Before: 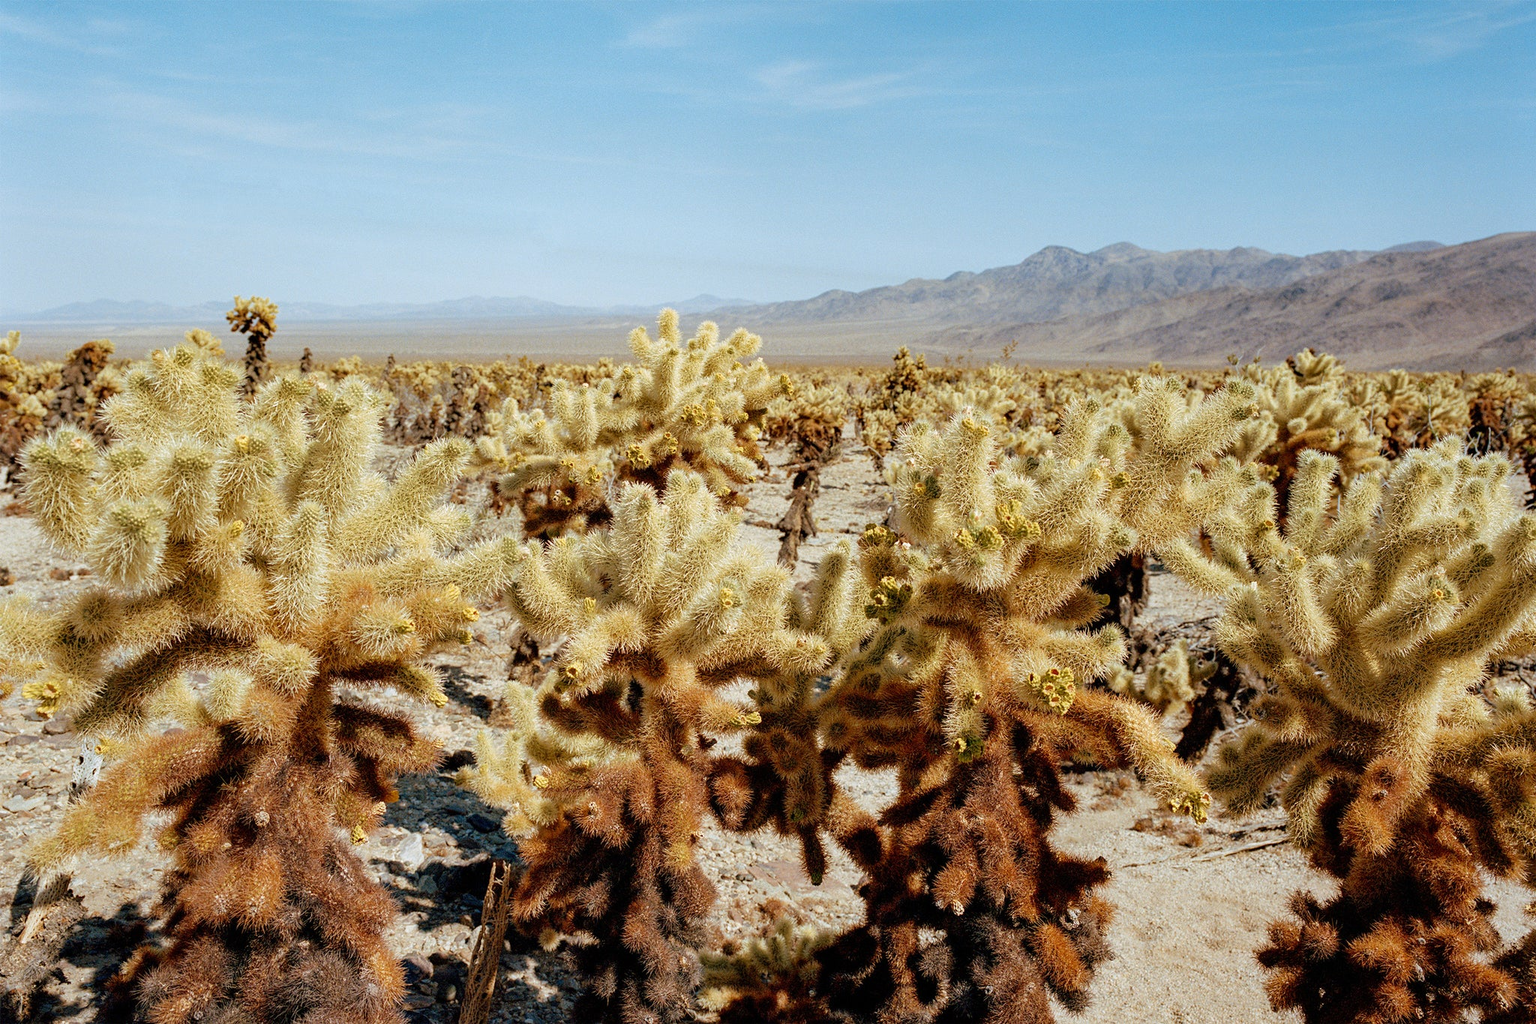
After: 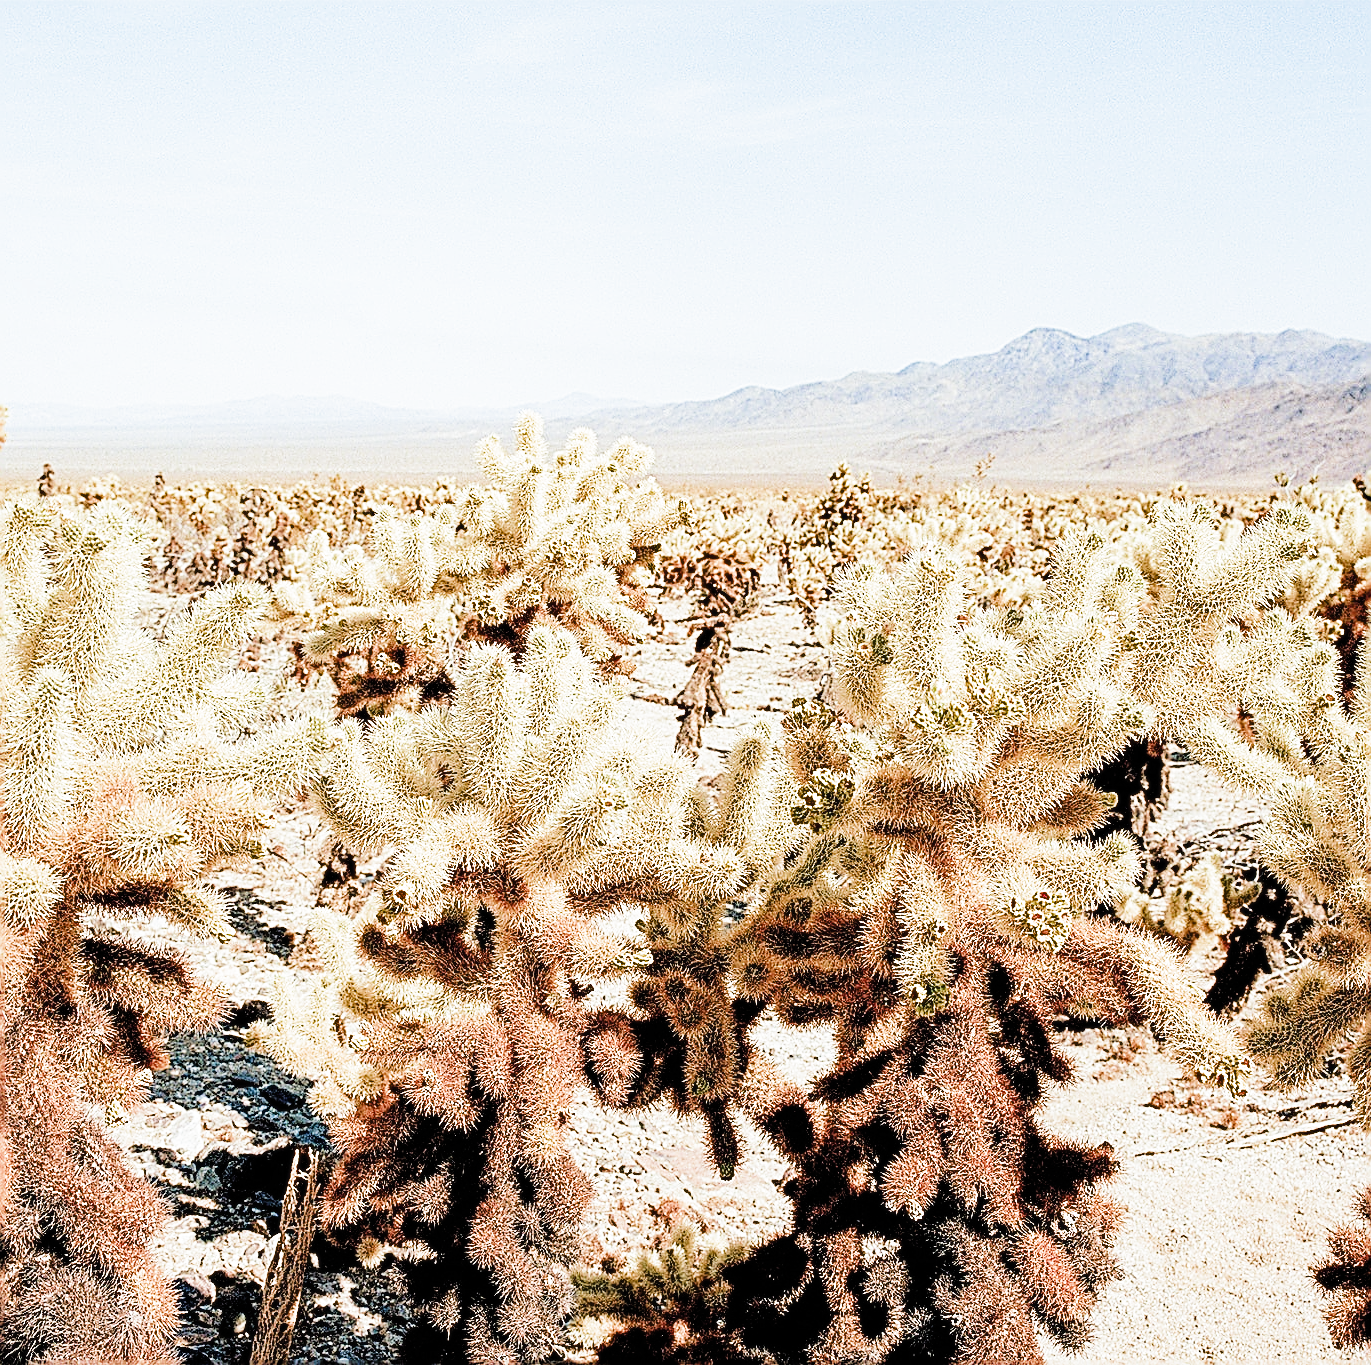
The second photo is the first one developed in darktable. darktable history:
exposure: black level correction 0, exposure 0.889 EV, compensate exposure bias true, compensate highlight preservation false
tone equalizer: -8 EV -1.05 EV, -7 EV -0.971 EV, -6 EV -0.831 EV, -5 EV -0.55 EV, -3 EV 0.546 EV, -2 EV 0.884 EV, -1 EV 1 EV, +0 EV 1.06 EV
crop and rotate: left 17.678%, right 15.343%
sharpen: amount 1.863
filmic rgb: black relative exposure -7.65 EV, white relative exposure 4.56 EV, hardness 3.61, contrast 1.055, color science v4 (2020)
